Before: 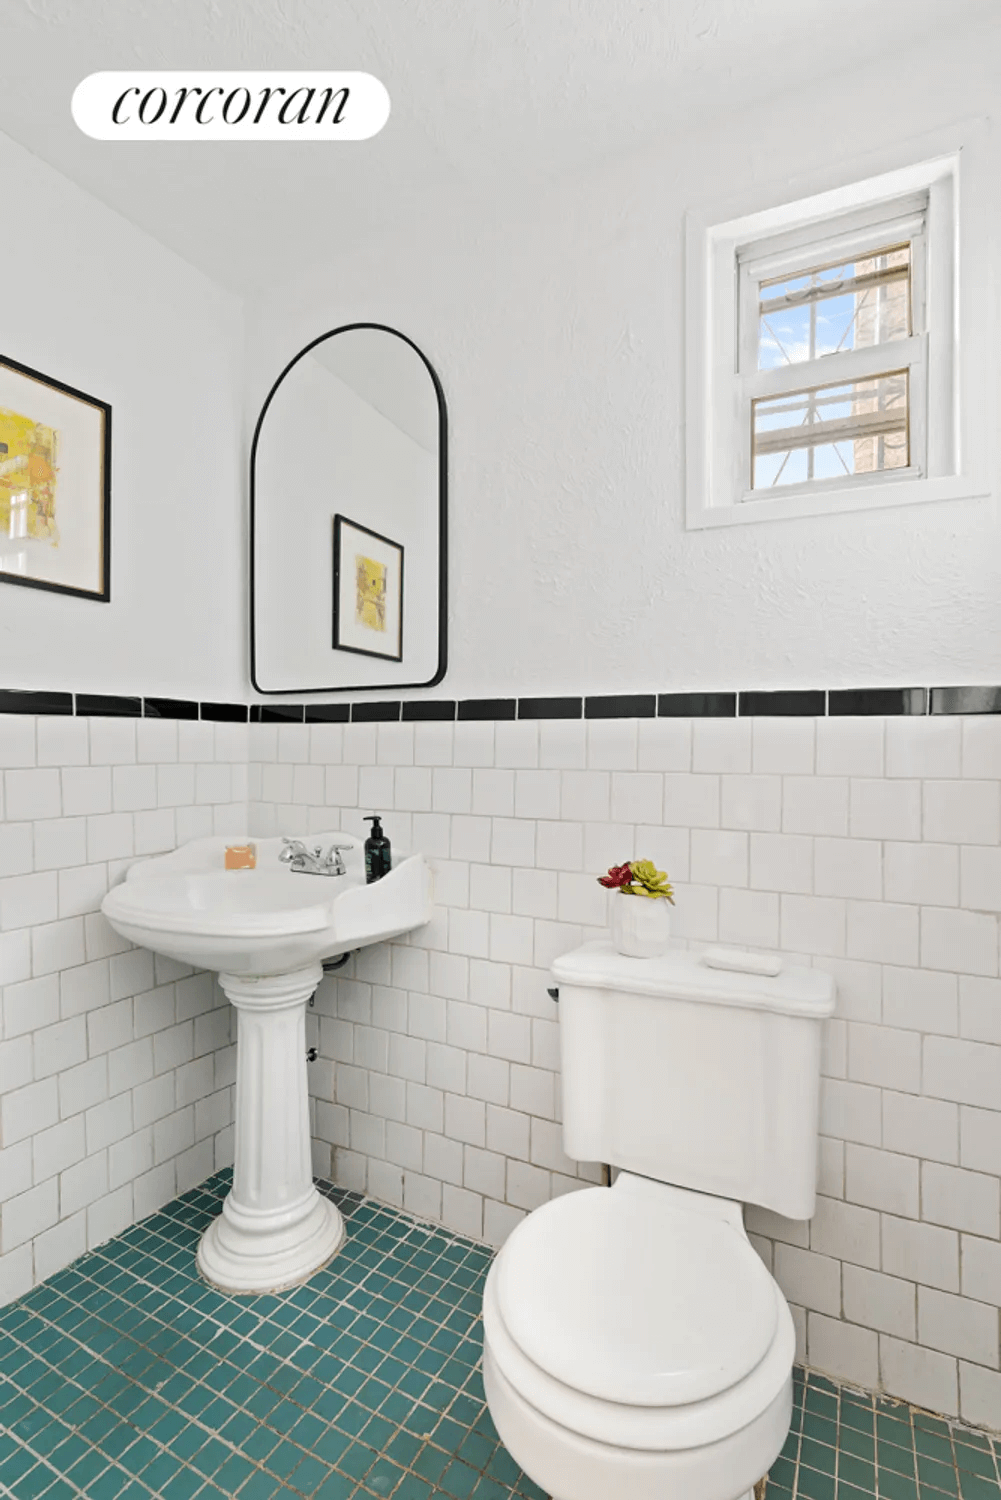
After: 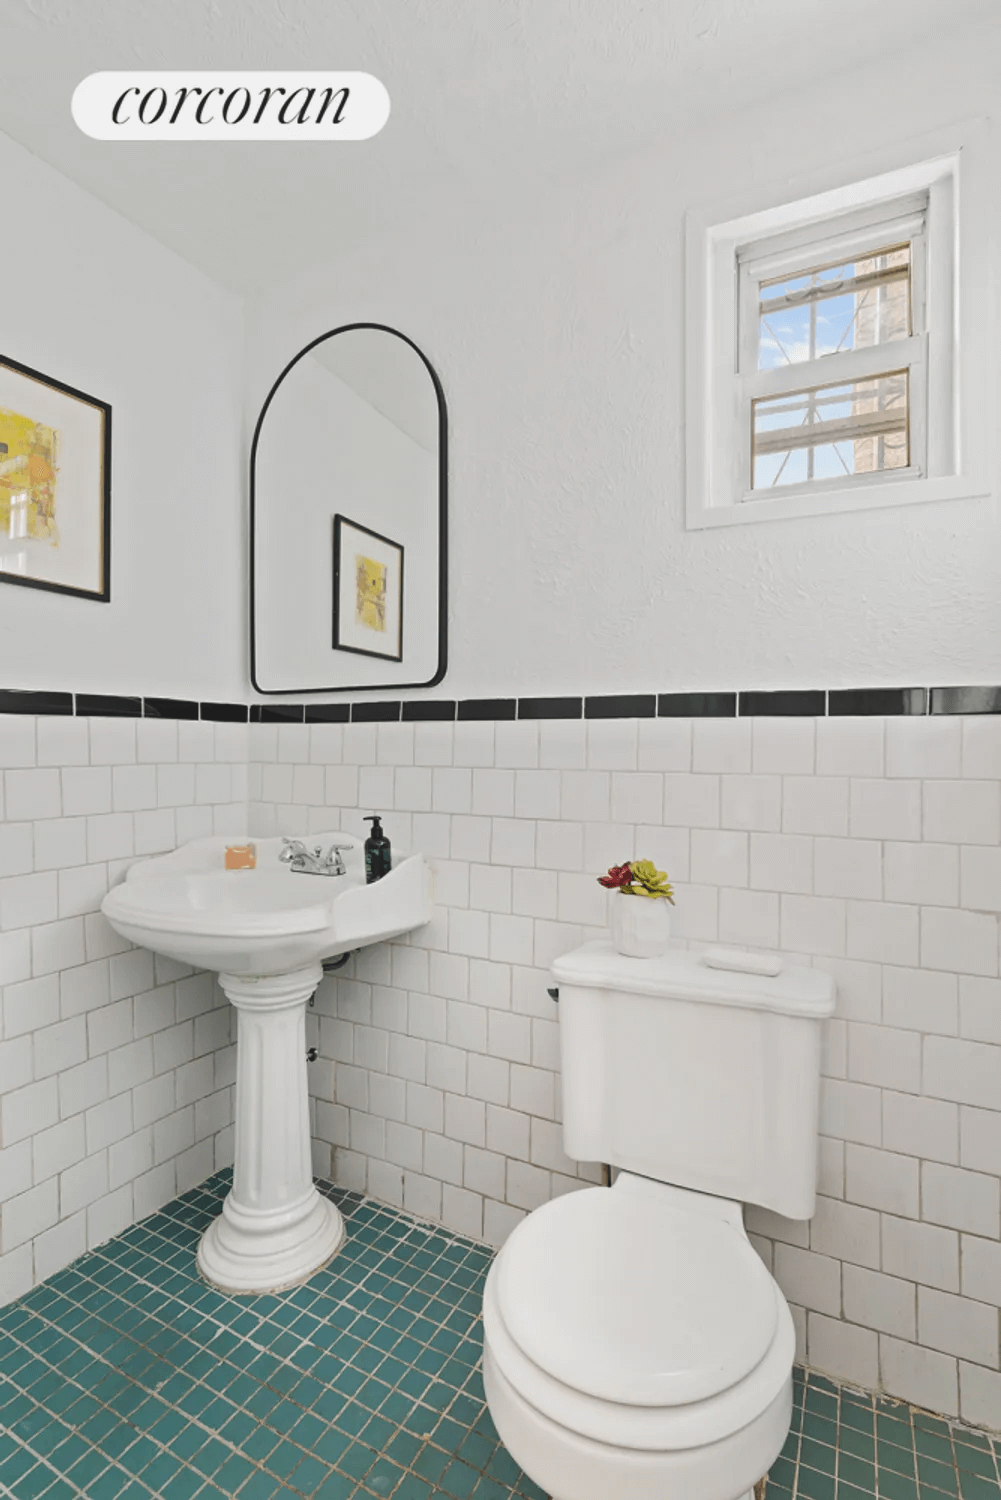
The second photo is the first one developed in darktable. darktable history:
exposure: black level correction -0.013, exposure -0.187 EV, compensate highlight preservation false
